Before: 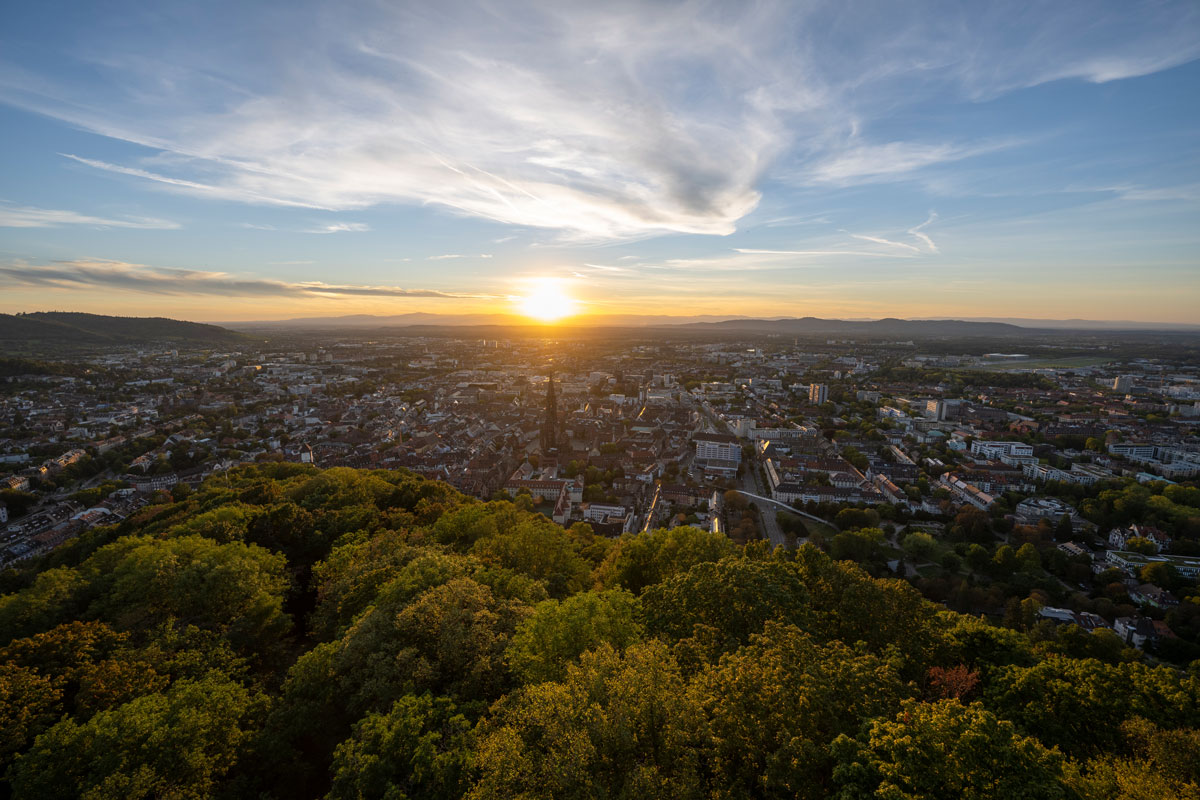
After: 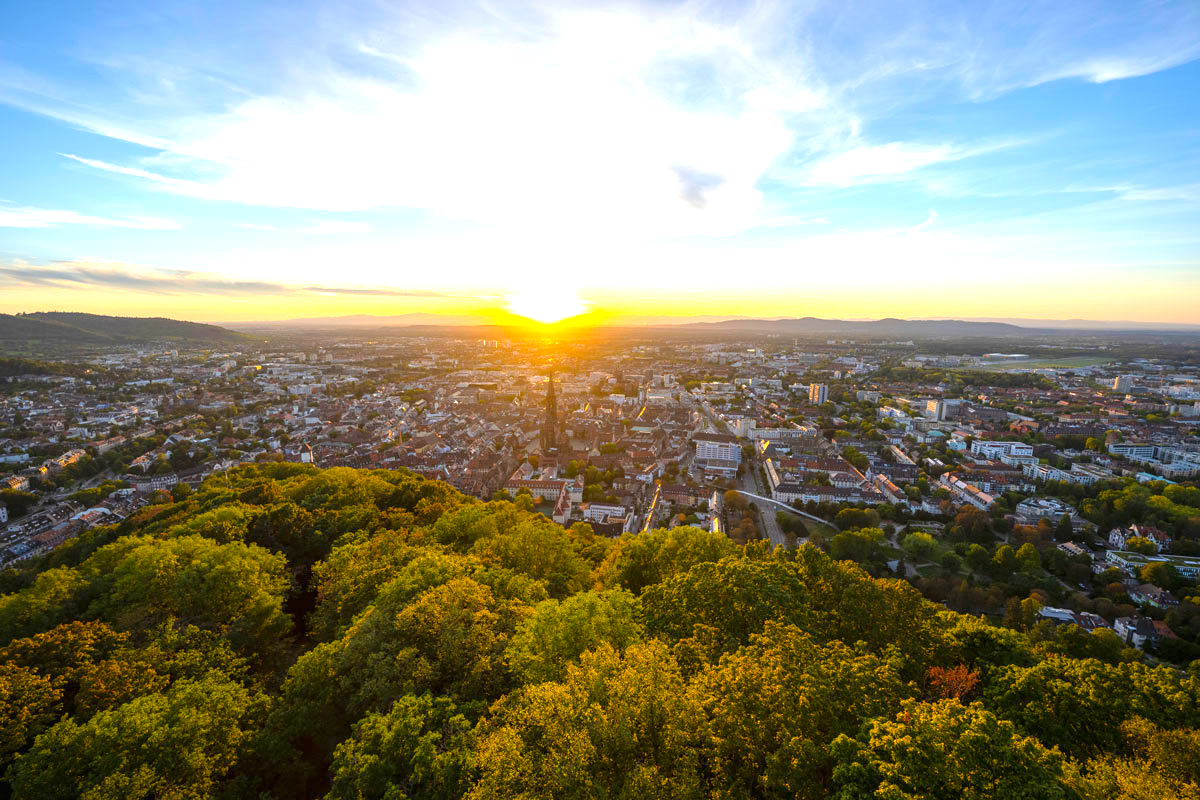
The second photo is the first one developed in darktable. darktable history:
exposure: black level correction 0, exposure 1.2 EV, compensate highlight preservation false
color balance rgb: perceptual saturation grading › global saturation 25%, perceptual brilliance grading › mid-tones 10%, perceptual brilliance grading › shadows 15%, global vibrance 20%
